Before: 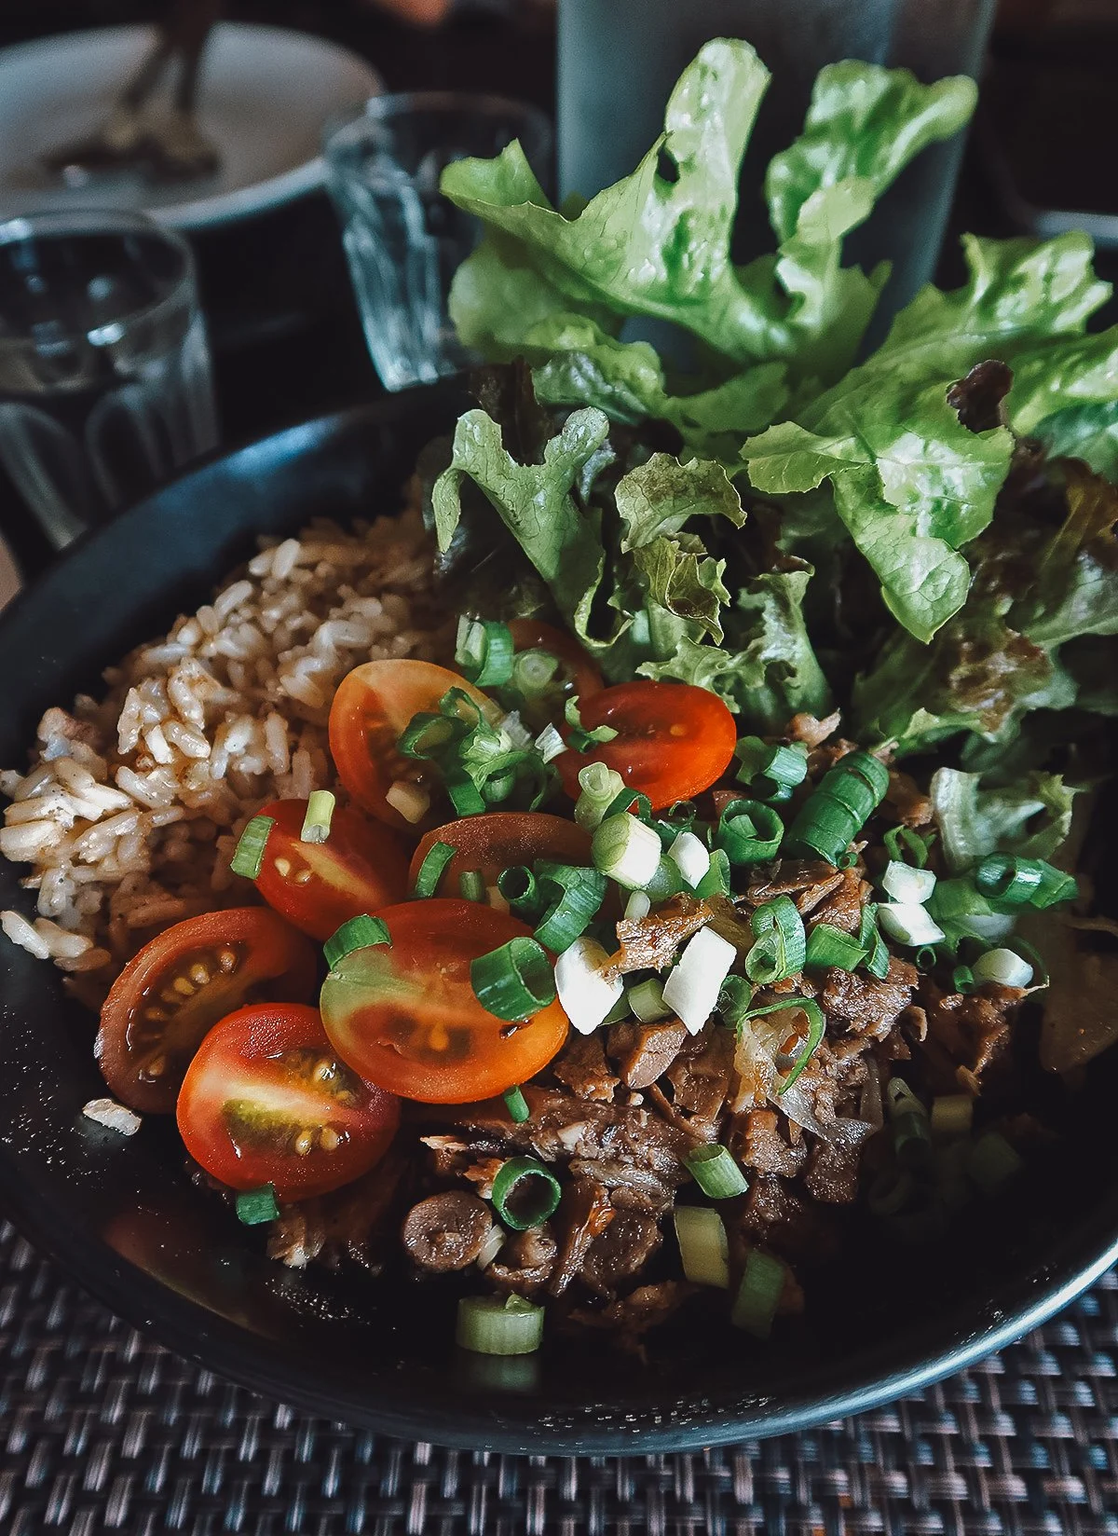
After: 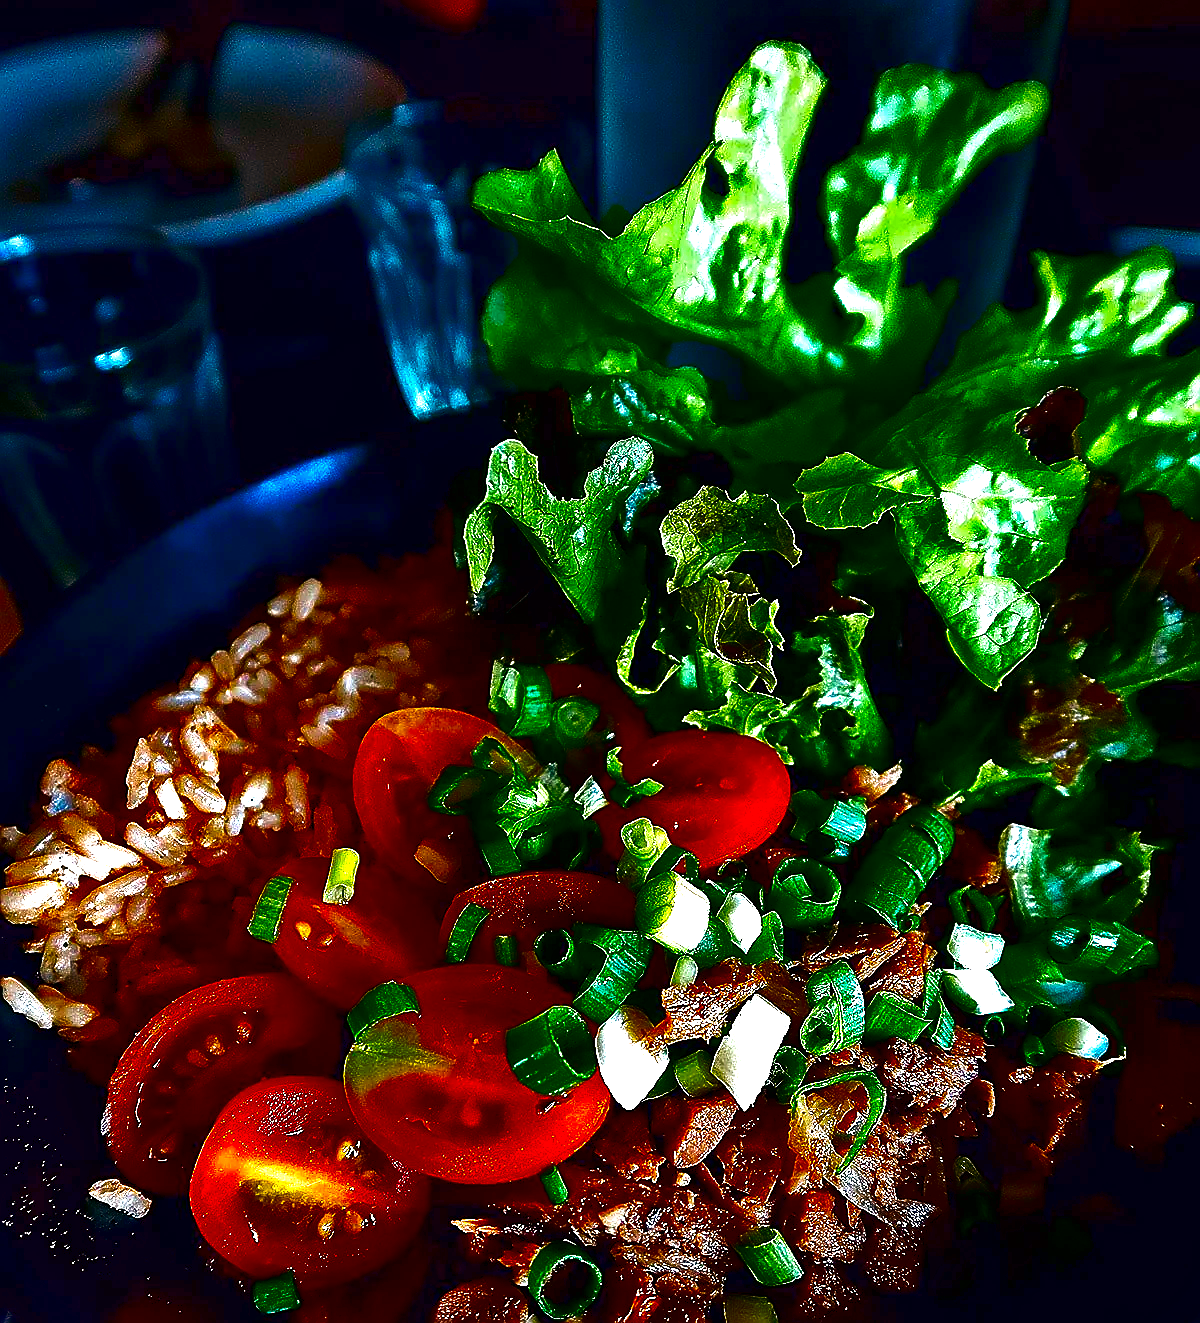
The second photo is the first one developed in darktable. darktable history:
exposure: exposure 0.201 EV, compensate highlight preservation false
crop: bottom 19.702%
color balance rgb: shadows lift › chroma 5.199%, shadows lift › hue 239.04°, perceptual saturation grading › global saturation 25.258%, global vibrance 40.782%
contrast brightness saturation: brightness -1, saturation 0.987
sharpen: radius 1.359, amount 1.257, threshold 0.722
haze removal: compatibility mode true, adaptive false
tone equalizer: -8 EV -0.762 EV, -7 EV -0.707 EV, -6 EV -0.628 EV, -5 EV -0.425 EV, -3 EV 0.384 EV, -2 EV 0.6 EV, -1 EV 0.689 EV, +0 EV 0.746 EV
